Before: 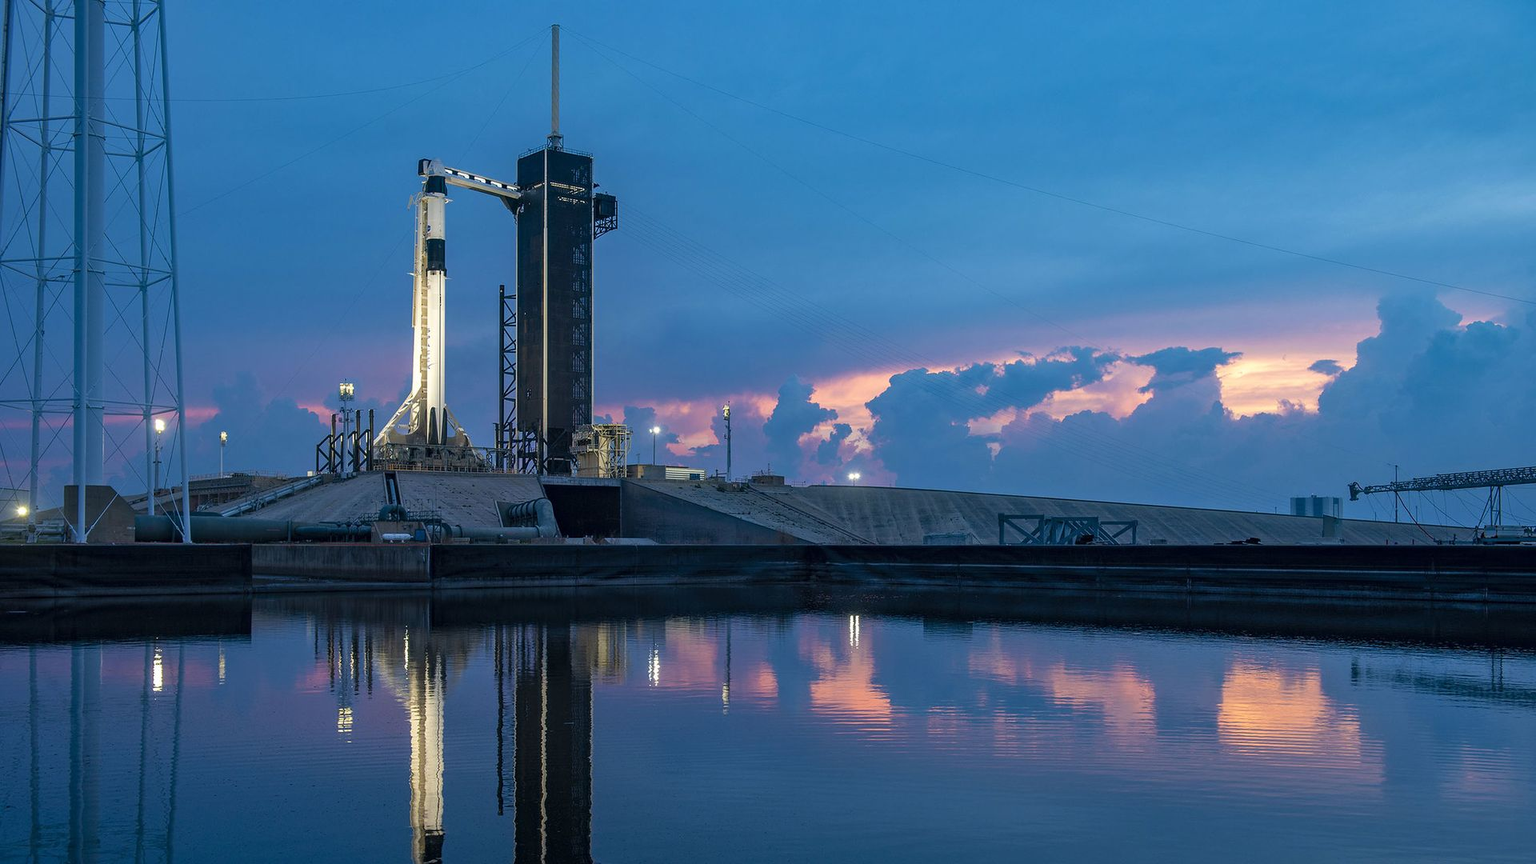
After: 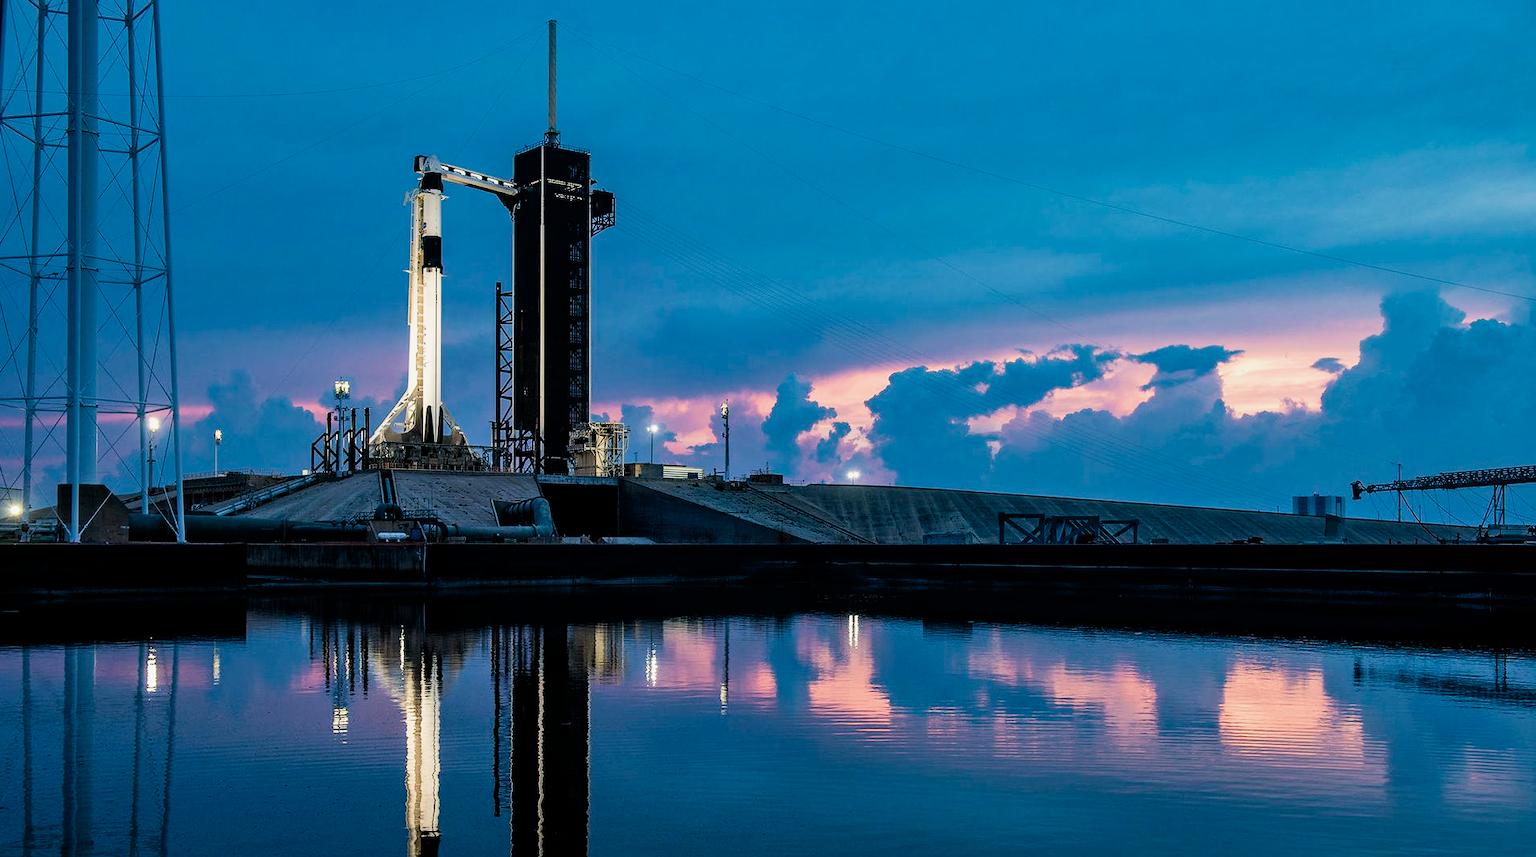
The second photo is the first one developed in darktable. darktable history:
crop: left 0.498%, top 0.617%, right 0.224%, bottom 0.822%
tone curve: curves: ch0 [(0, 0) (0.339, 0.306) (0.687, 0.706) (1, 1)]
filmic rgb: black relative exposure -7.65 EV, white relative exposure 4.56 EV, hardness 3.61, contrast 1.059, add noise in highlights 0.002, color science v3 (2019), use custom middle-gray values true, contrast in highlights soft
contrast equalizer: y [[0.6 ×6], [0.55 ×6], [0 ×6], [0 ×6], [0 ×6]]
